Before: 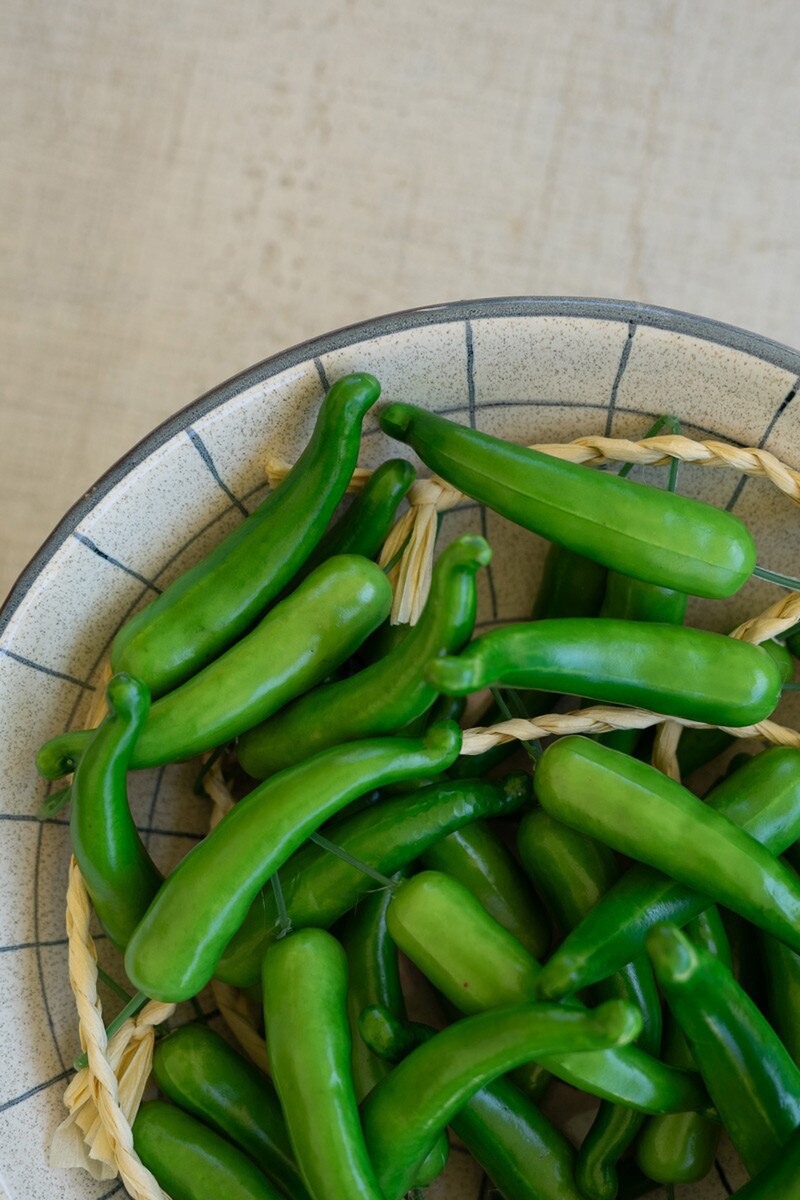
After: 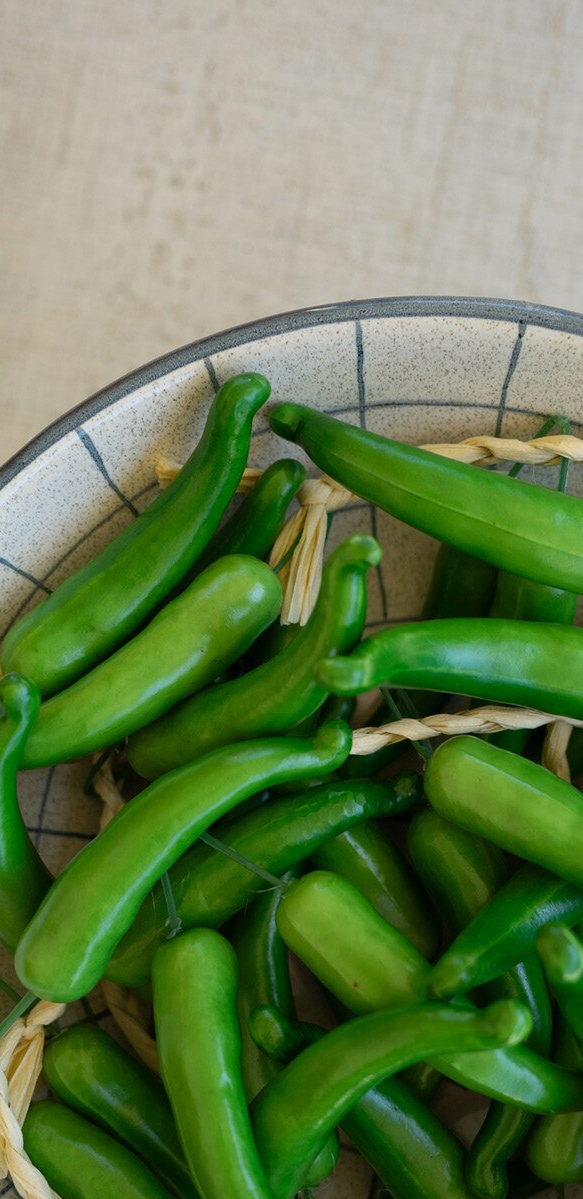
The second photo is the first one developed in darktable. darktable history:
crop: left 13.774%, top 0%, right 13.274%
